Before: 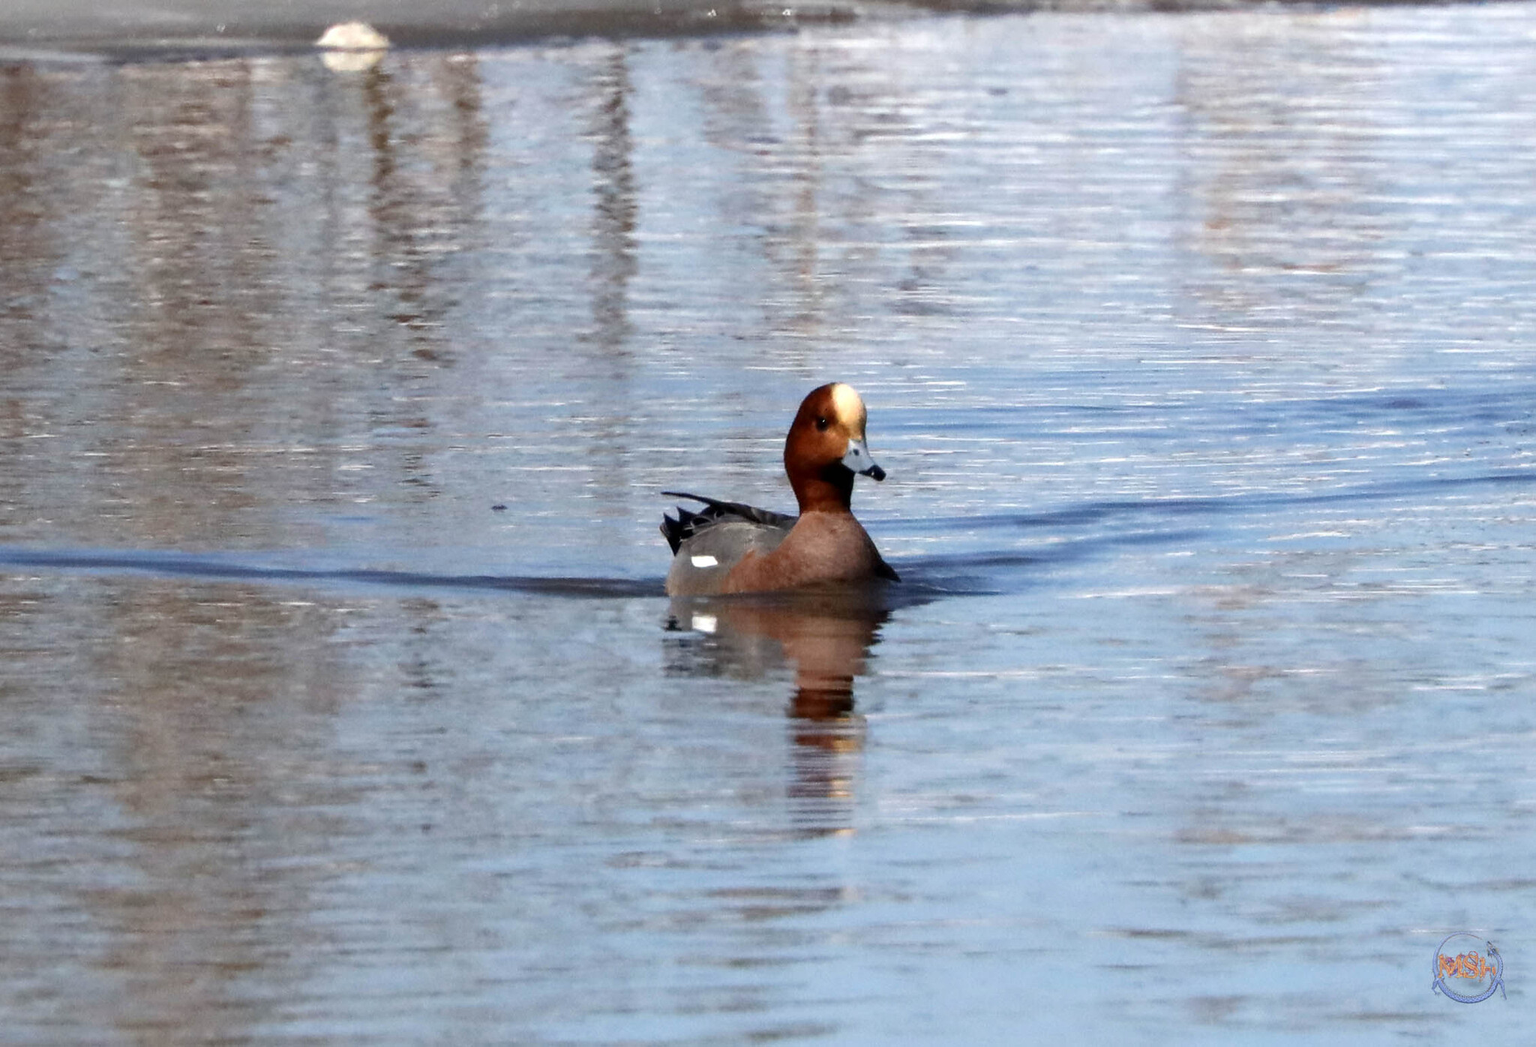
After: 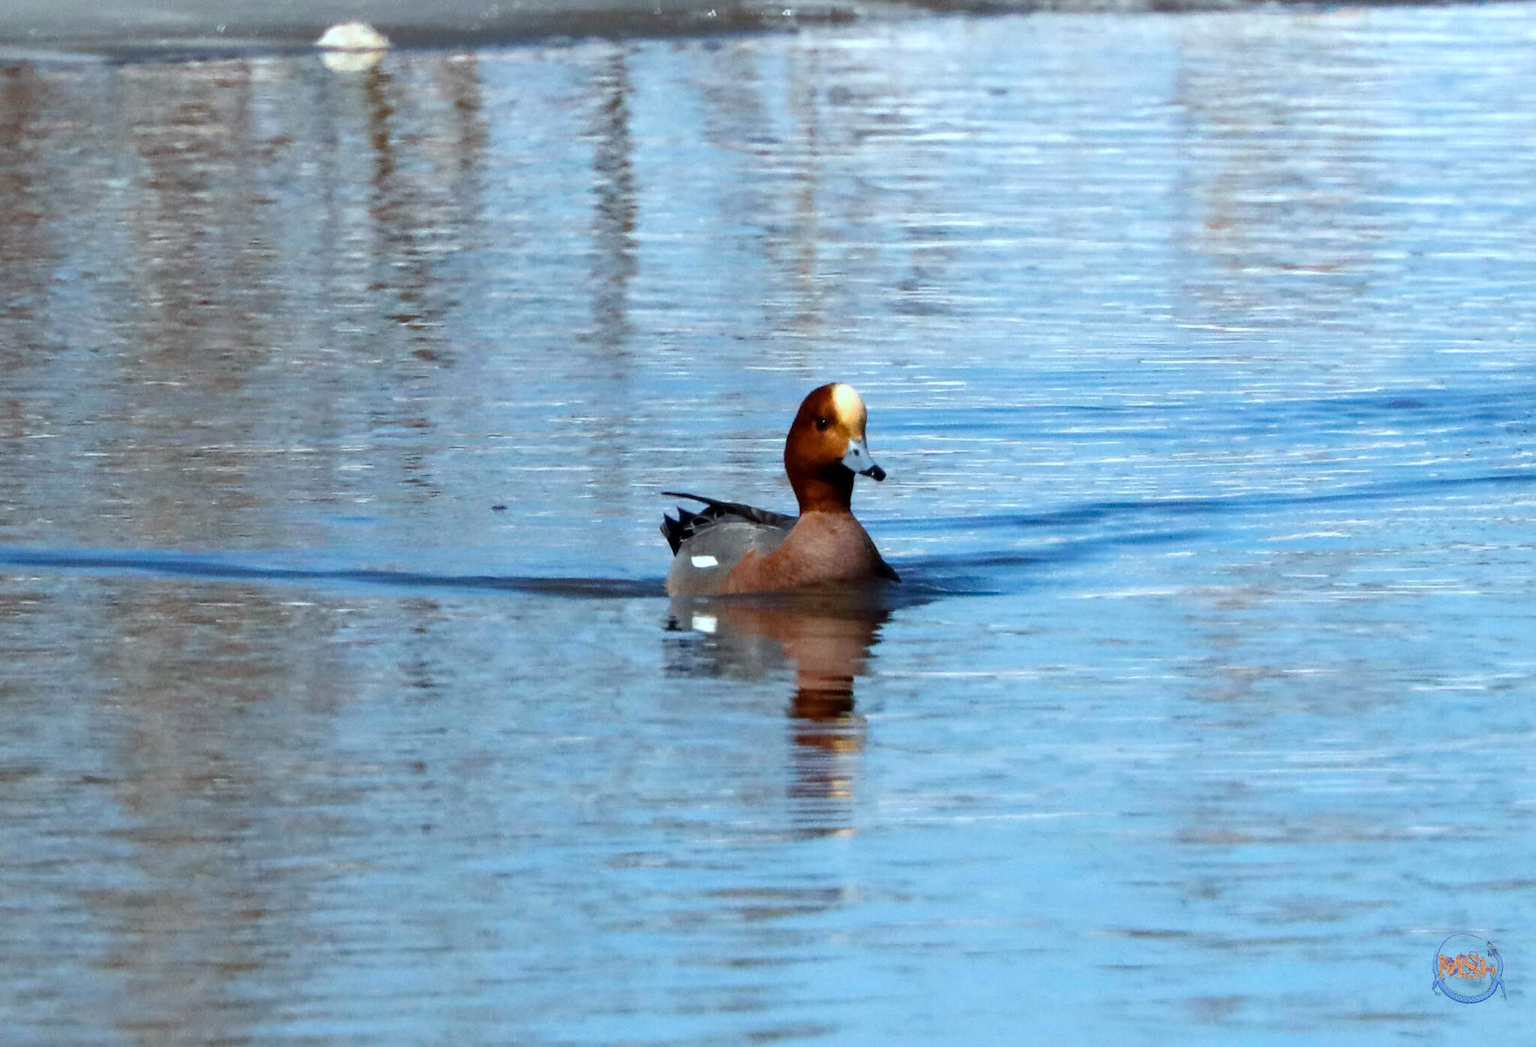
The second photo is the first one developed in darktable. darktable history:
color correction: highlights a* -11.47, highlights b* -15.73
color balance rgb: power › hue 328.81°, highlights gain › chroma 2.028%, highlights gain › hue 66.69°, perceptual saturation grading › global saturation 31.135%
